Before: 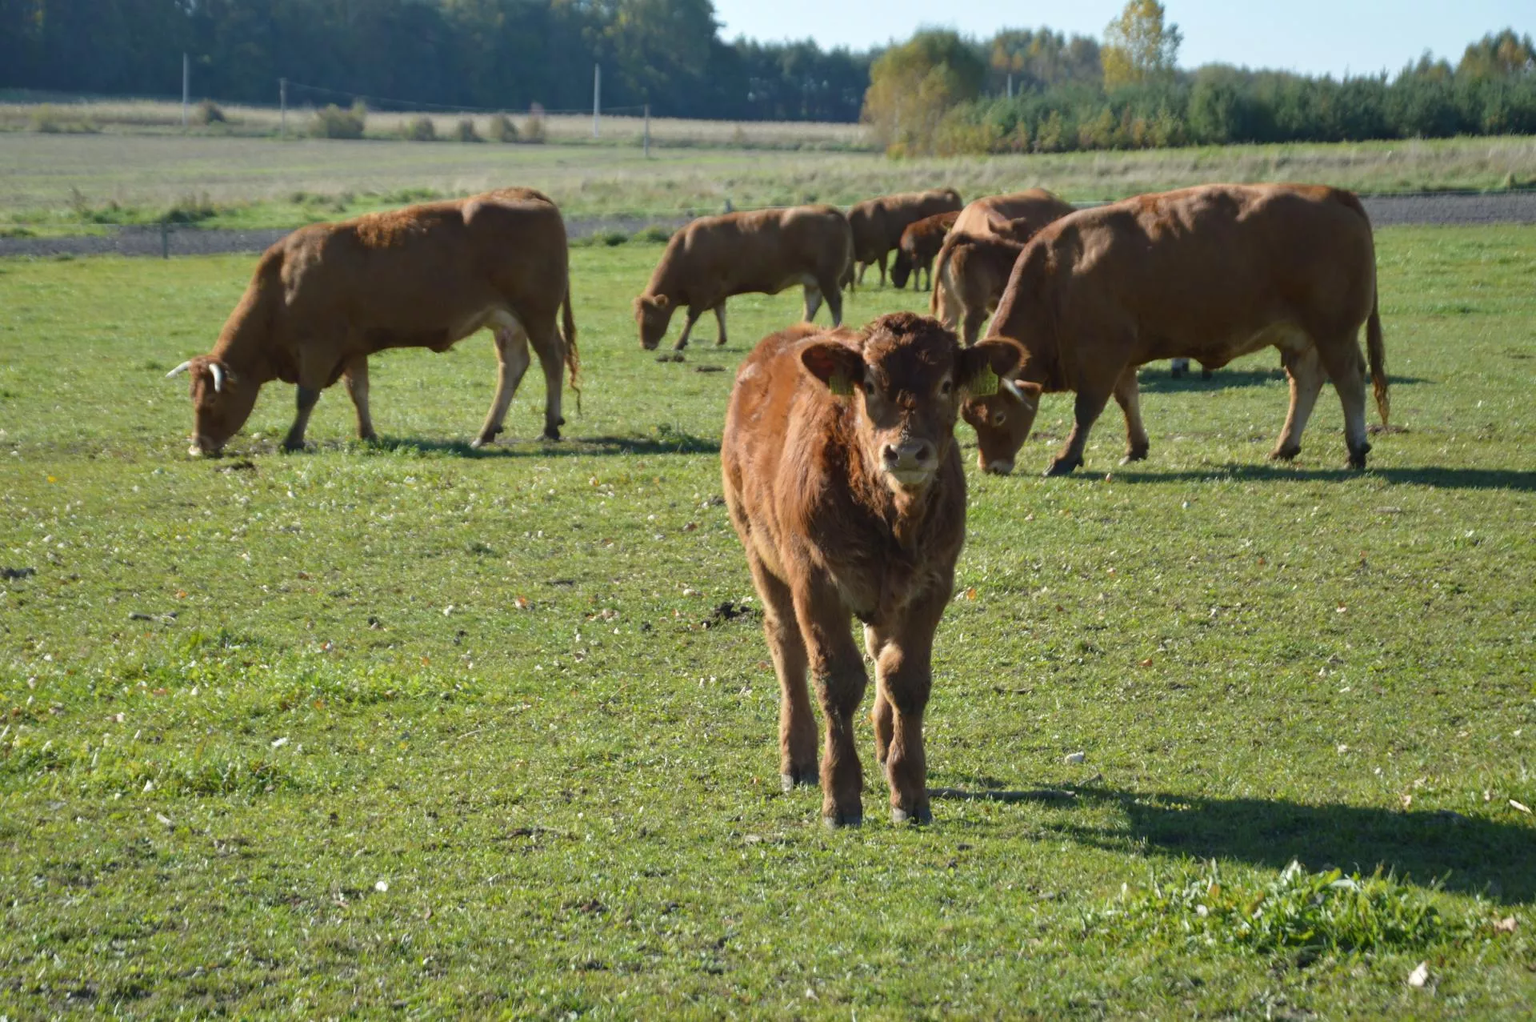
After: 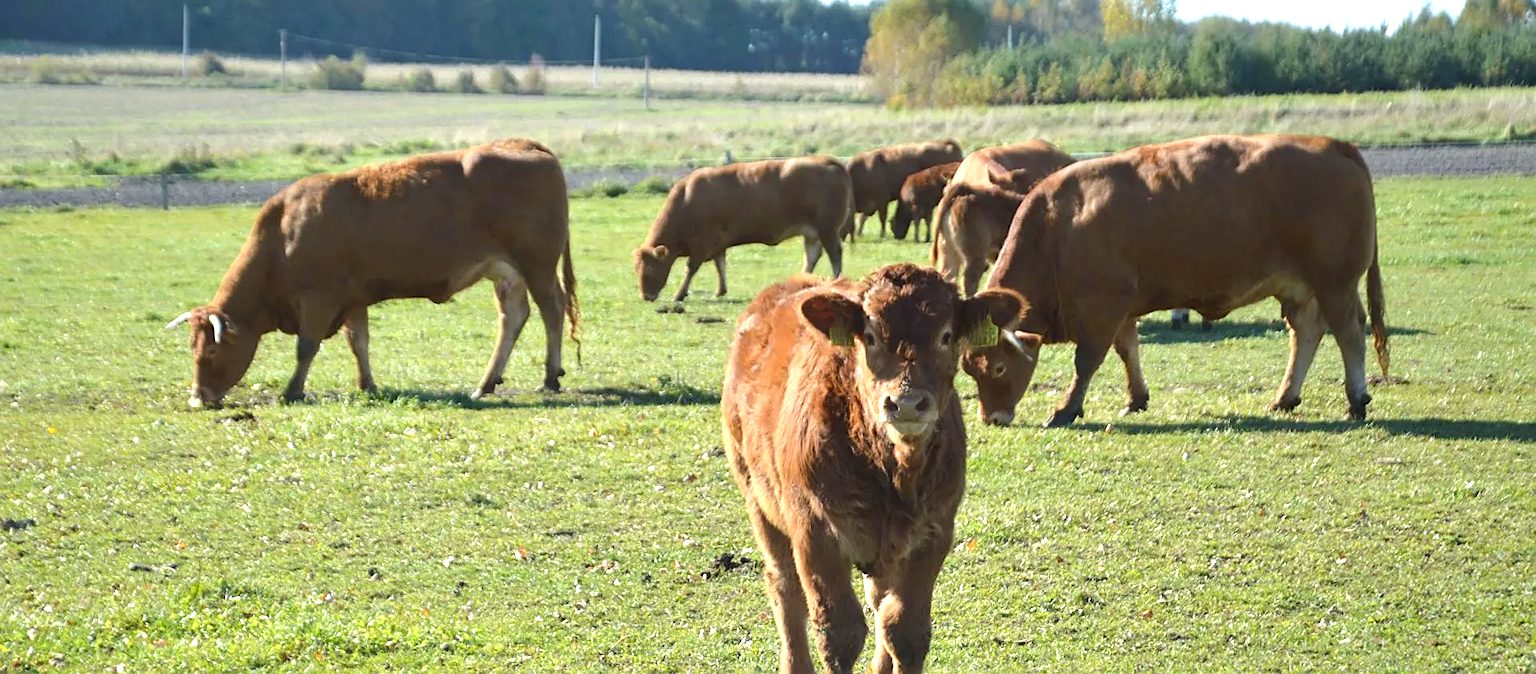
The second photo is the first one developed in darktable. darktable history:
crop and rotate: top 4.825%, bottom 29.142%
sharpen: on, module defaults
exposure: black level correction 0, exposure 0.89 EV, compensate highlight preservation false
contrast brightness saturation: contrast 0.075
